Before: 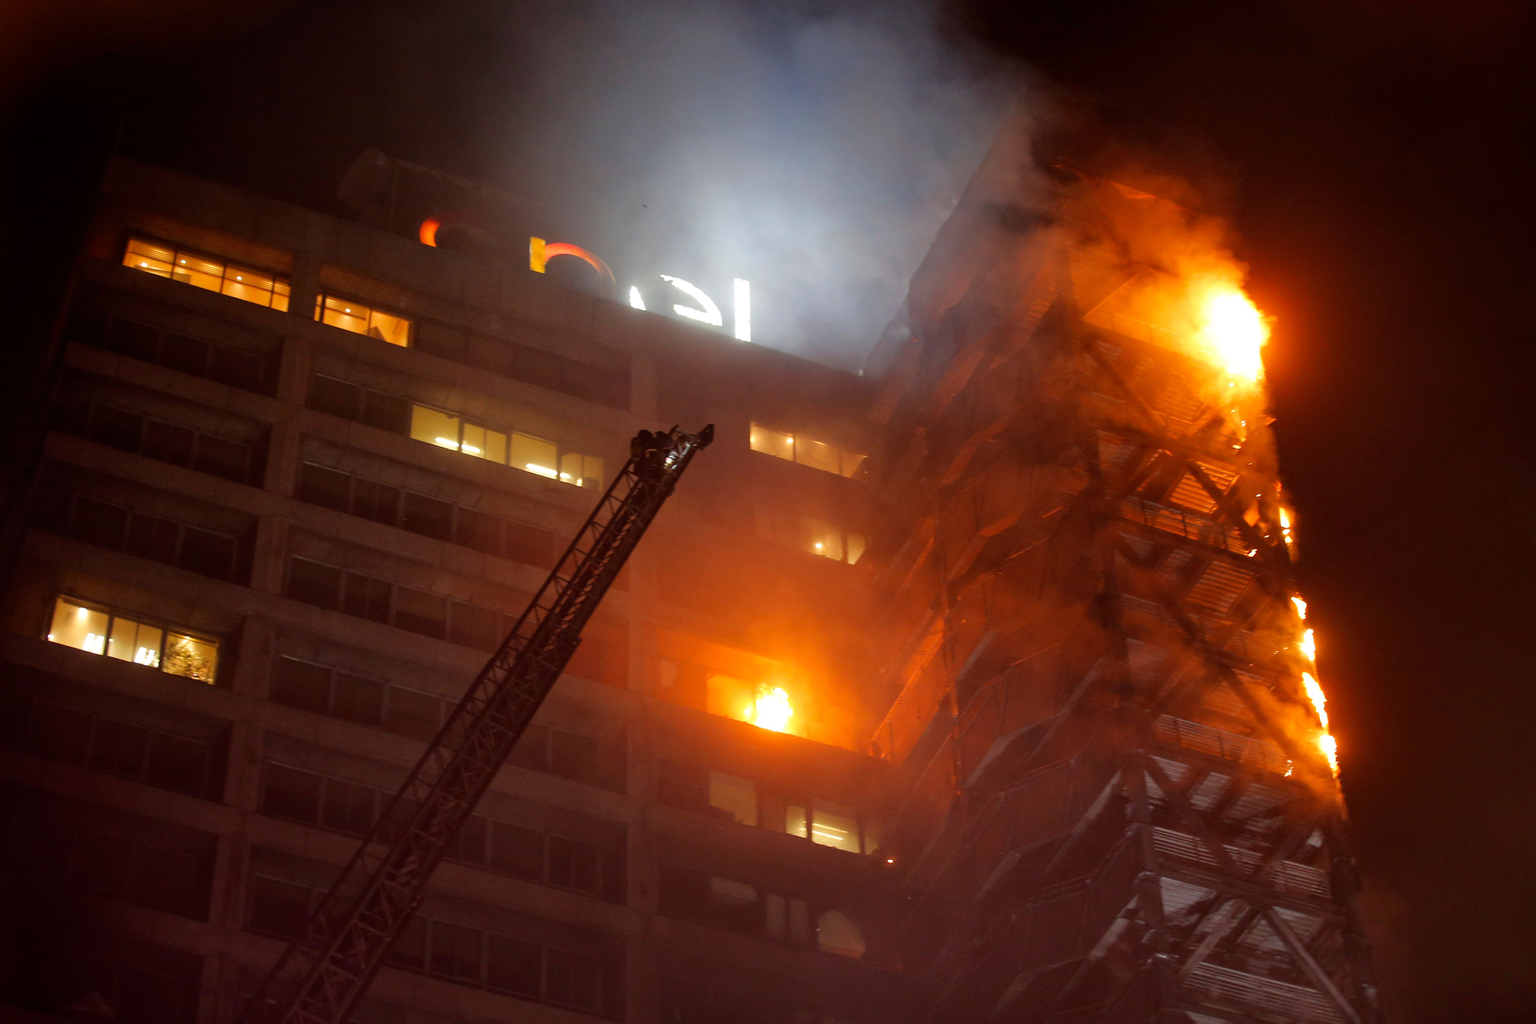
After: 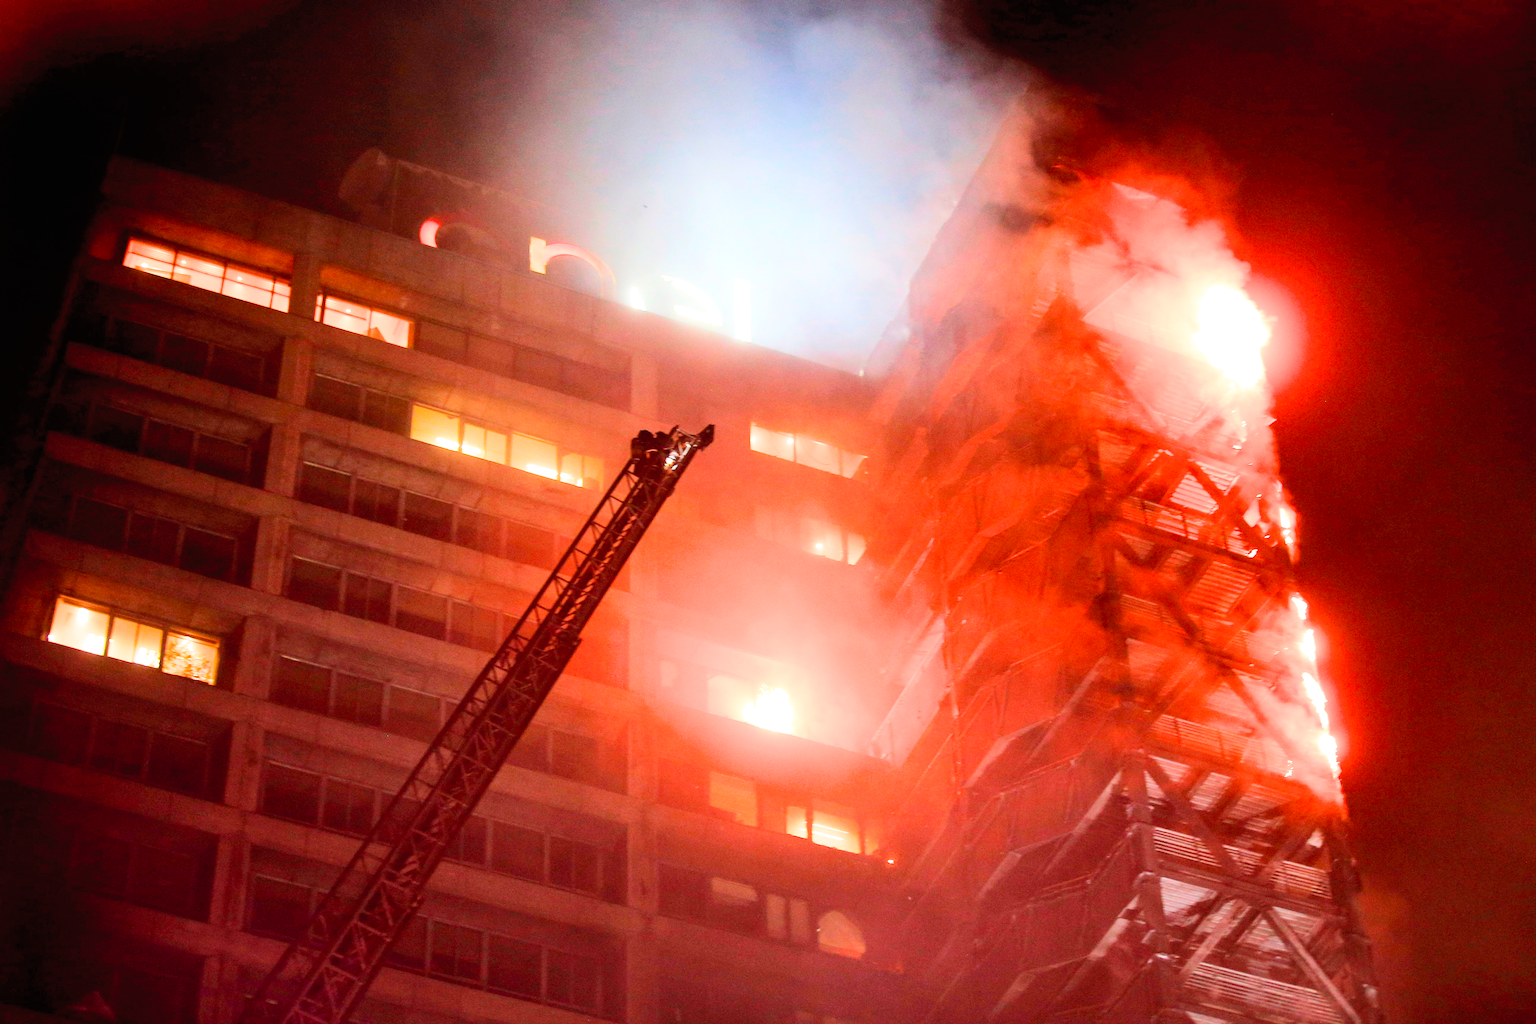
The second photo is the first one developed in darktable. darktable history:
contrast brightness saturation: contrast 0.2, brightness 0.161, saturation 0.219
filmic rgb: black relative exposure -8.02 EV, white relative exposure 3.99 EV, hardness 4.1, contrast 0.996
exposure: black level correction 0, exposure 1.745 EV, compensate exposure bias true, compensate highlight preservation false
